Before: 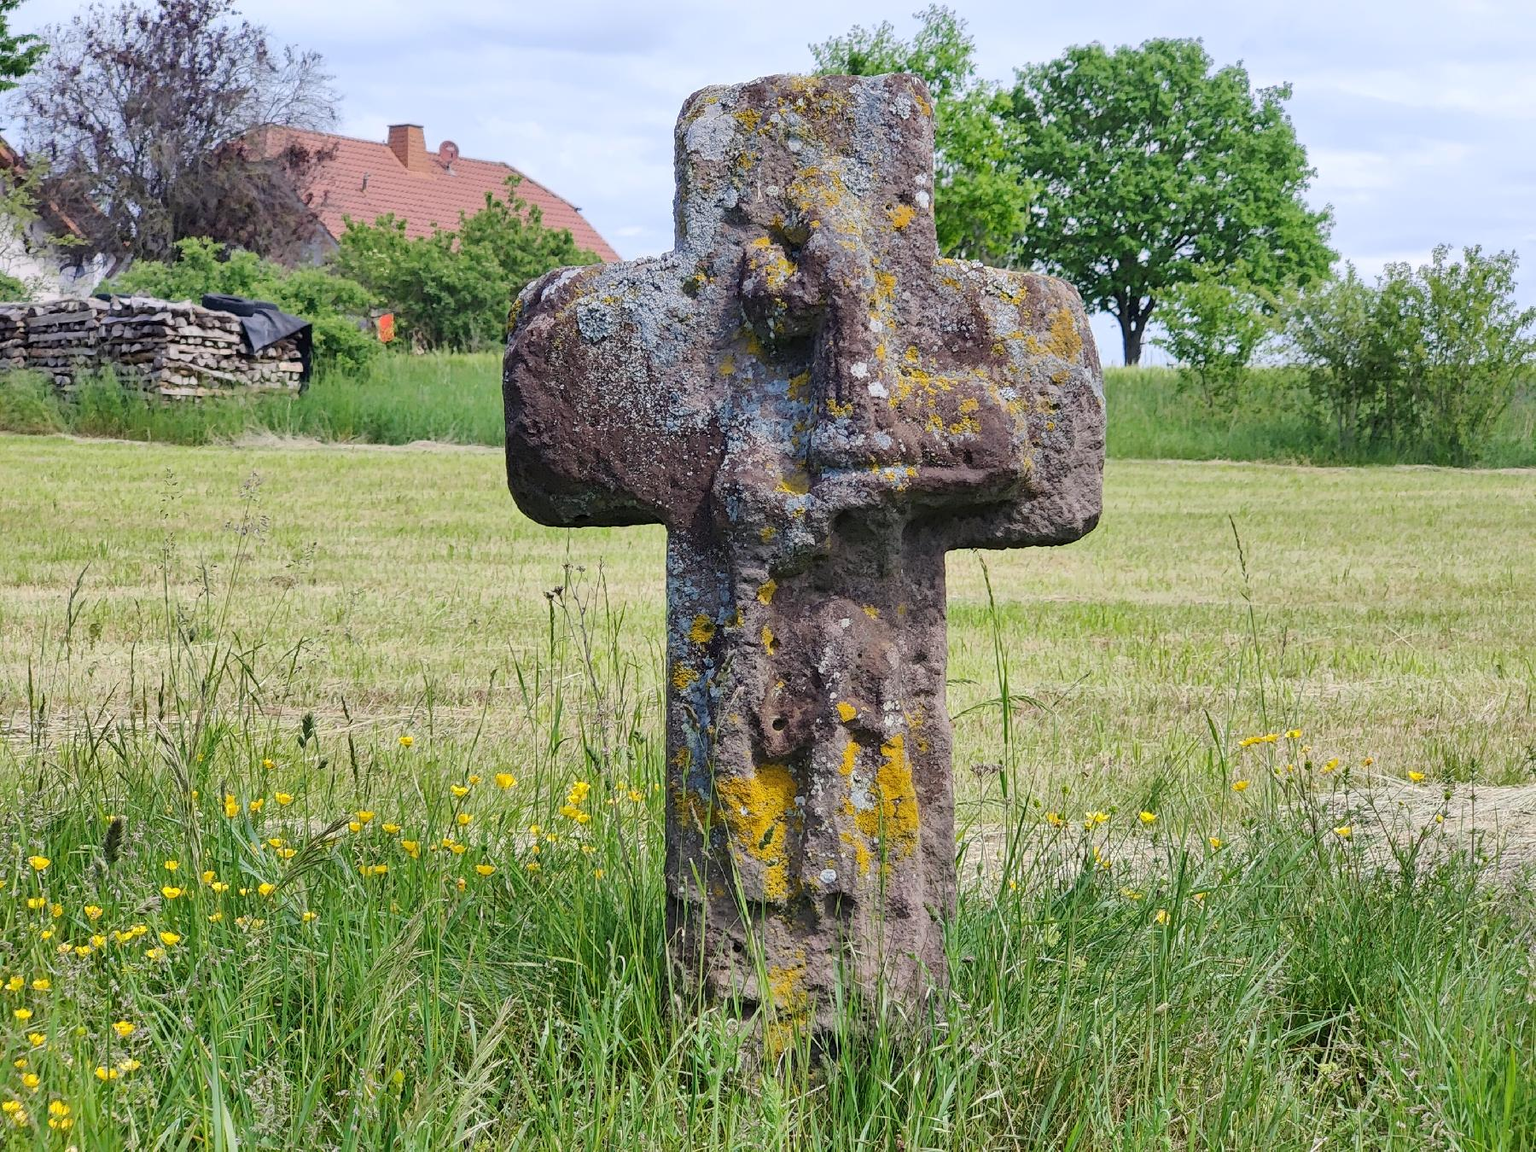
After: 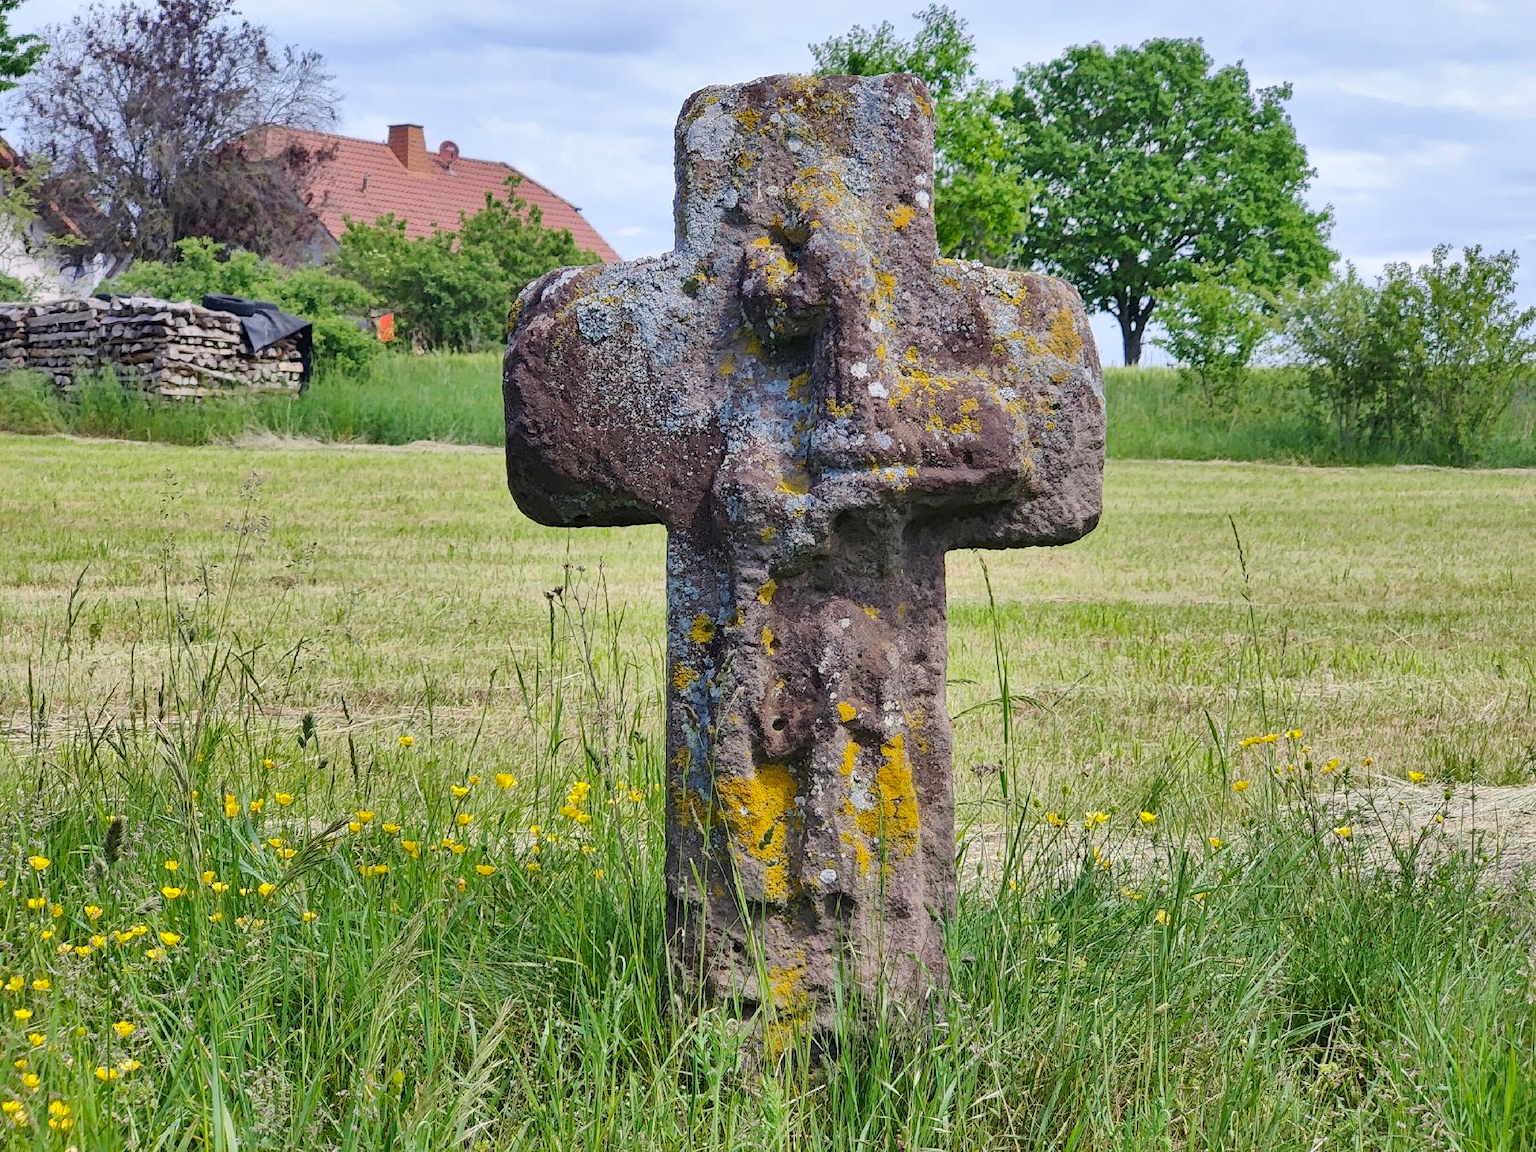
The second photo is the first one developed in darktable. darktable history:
exposure: compensate highlight preservation false
color balance rgb: perceptual saturation grading › global saturation 0.489%, global vibrance 20%
shadows and highlights: soften with gaussian
